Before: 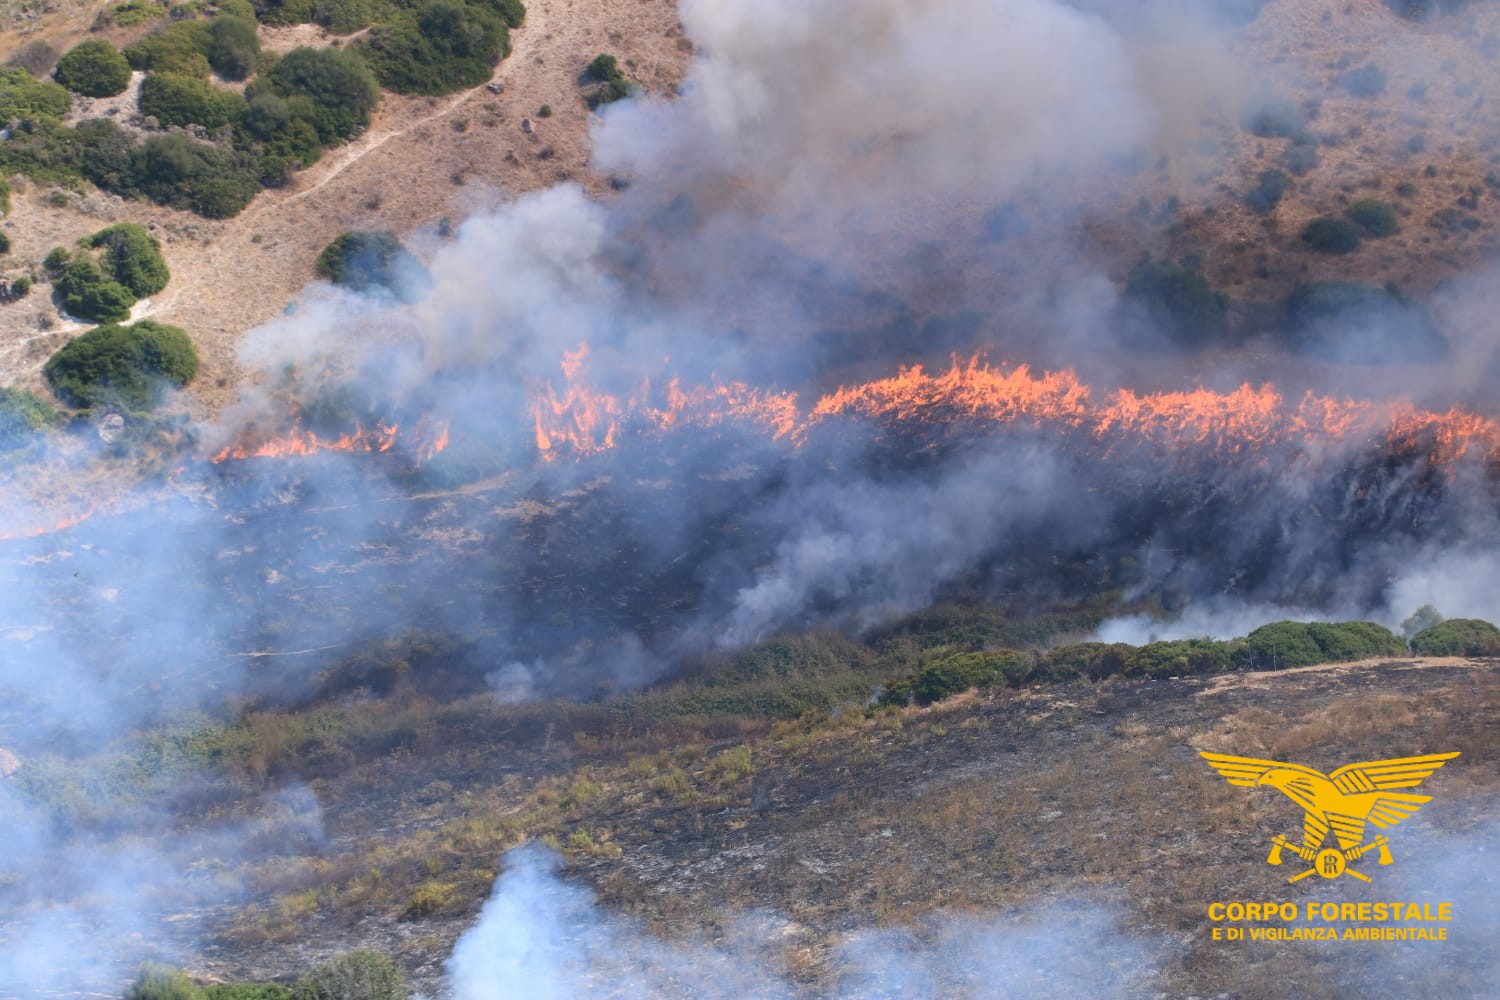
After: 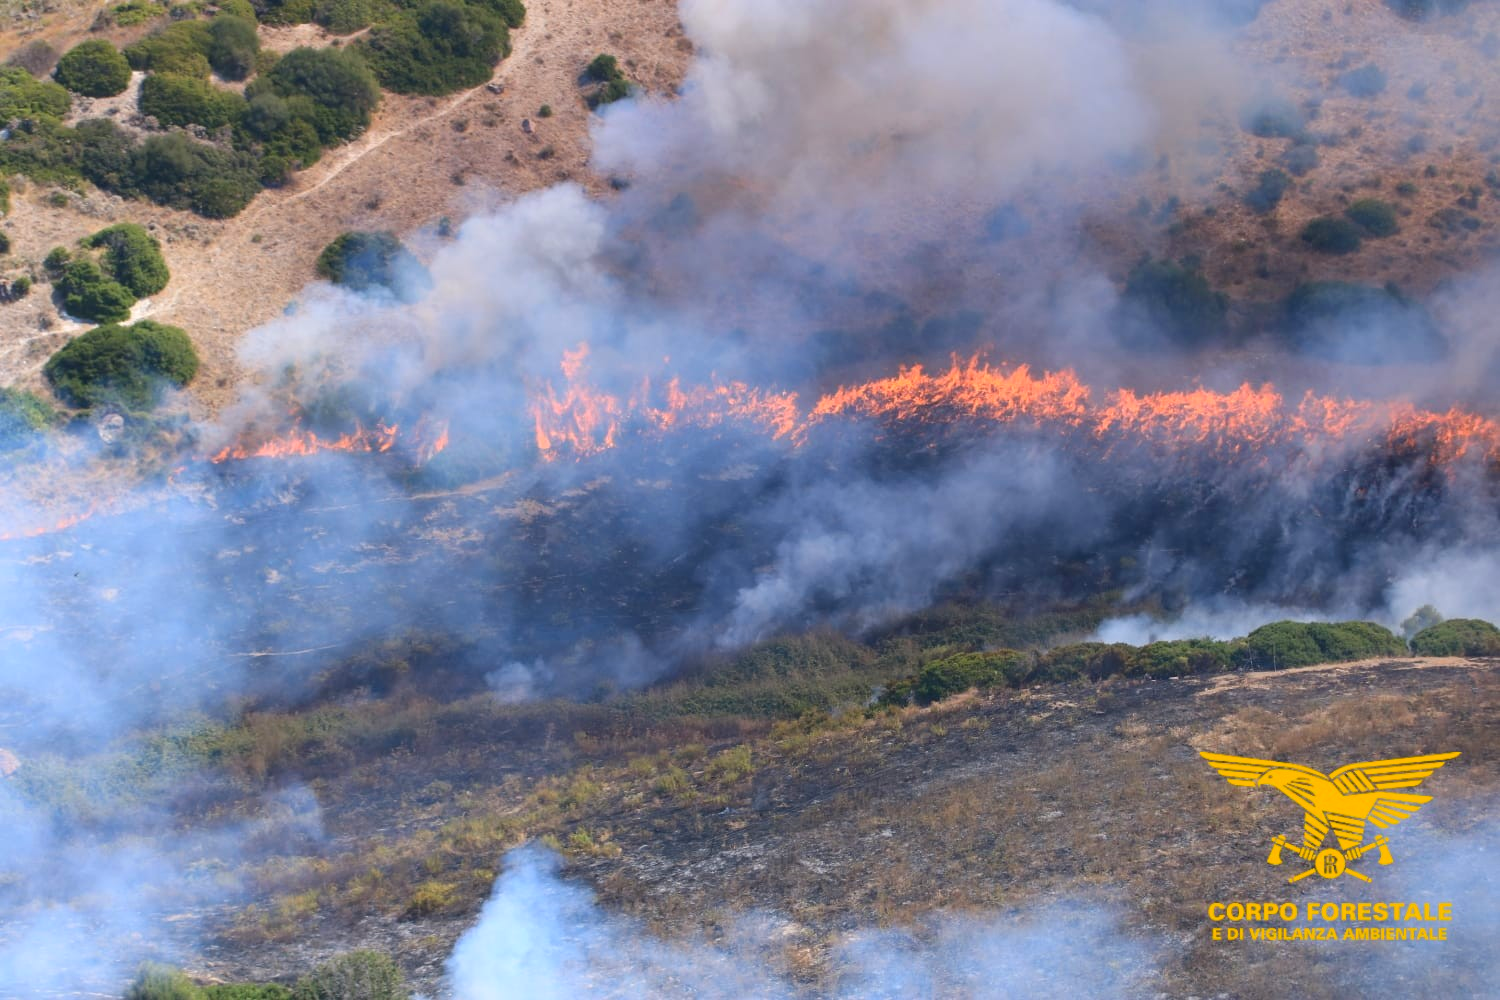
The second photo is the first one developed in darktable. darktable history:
white balance: emerald 1
contrast brightness saturation: contrast 0.08, saturation 0.2
